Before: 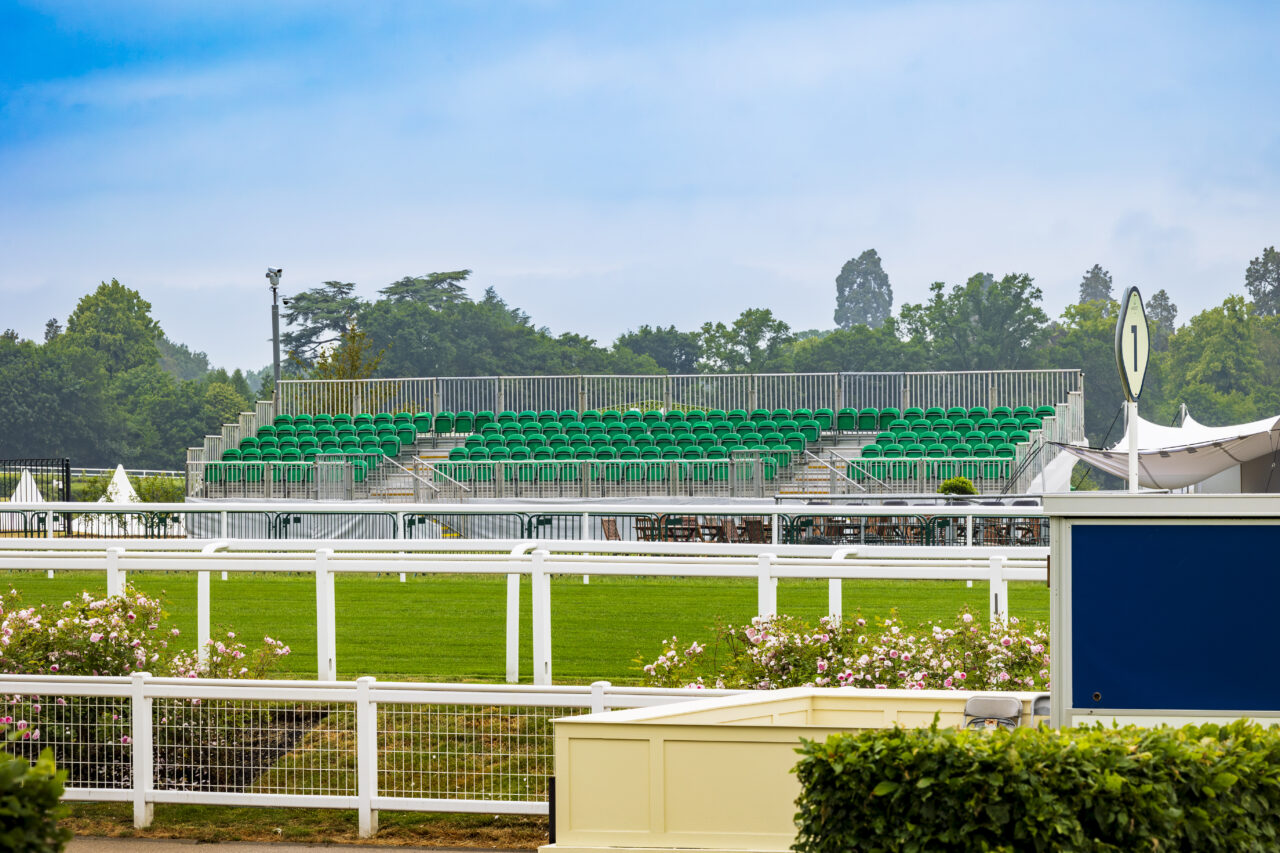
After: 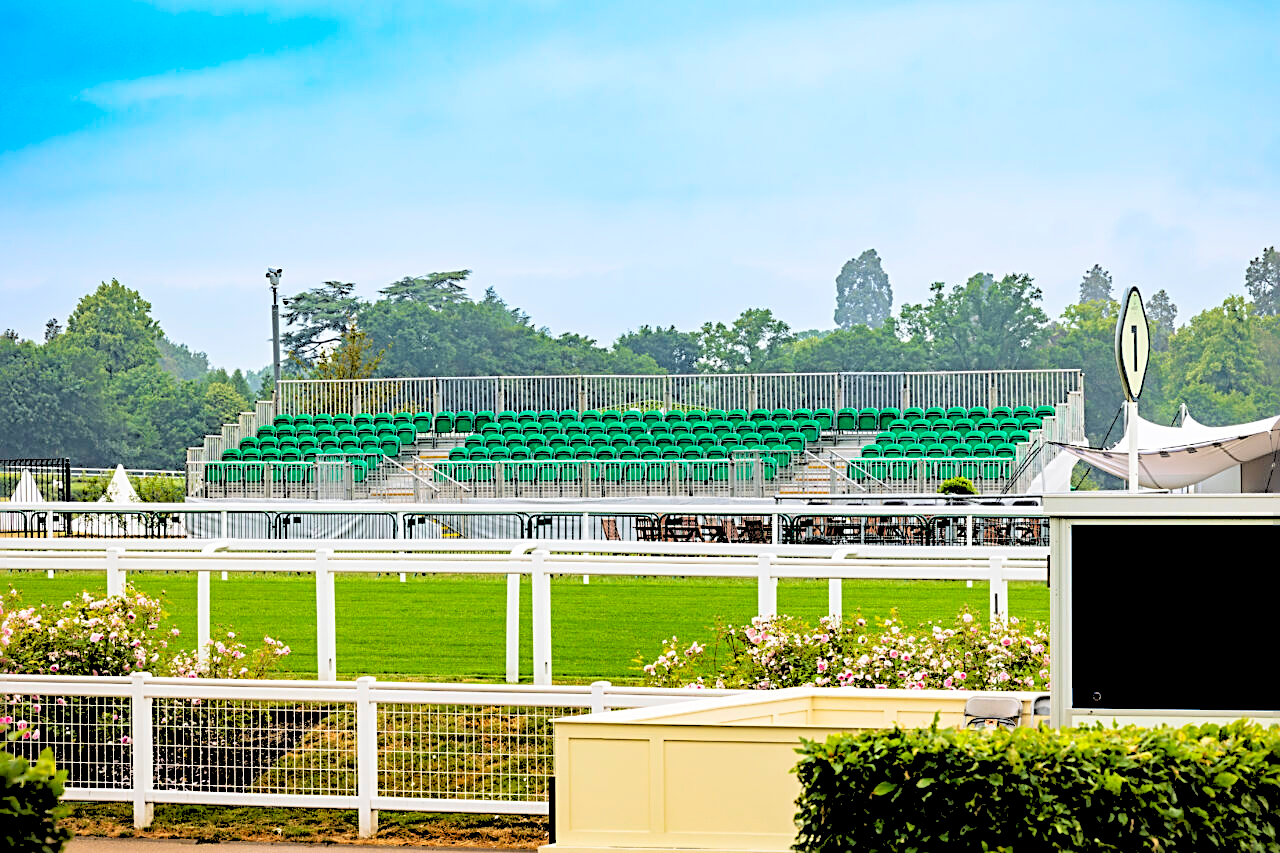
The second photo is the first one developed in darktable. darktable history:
contrast brightness saturation: contrast 0.1, brightness 0.02, saturation 0.02
rgb levels: levels [[0.027, 0.429, 0.996], [0, 0.5, 1], [0, 0.5, 1]]
sharpen: radius 2.676, amount 0.669
